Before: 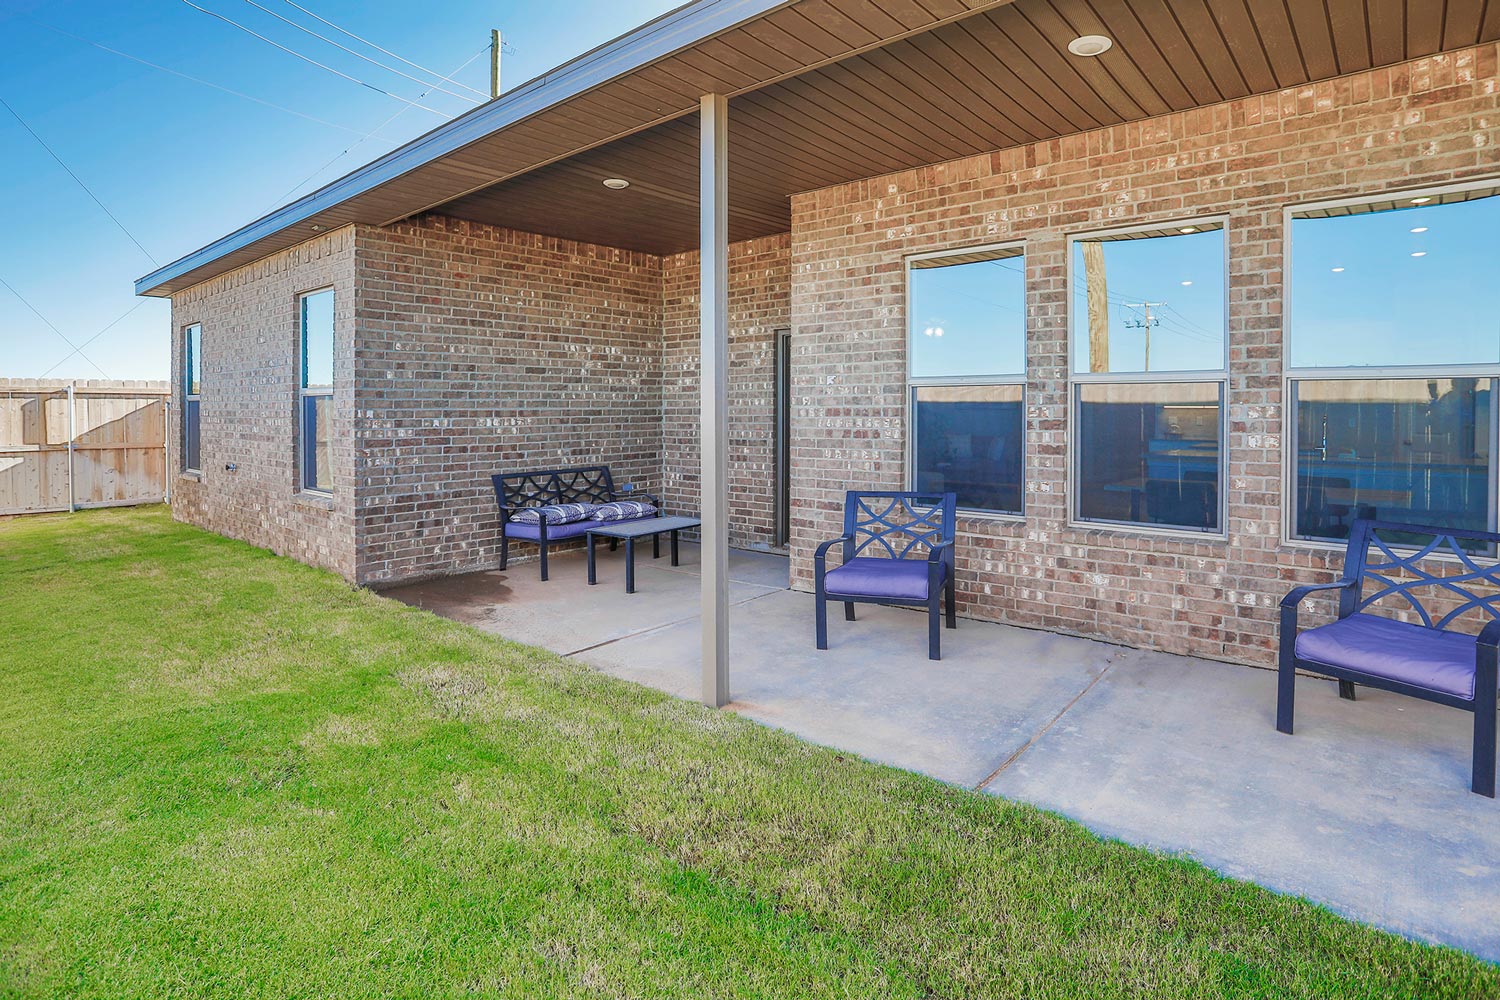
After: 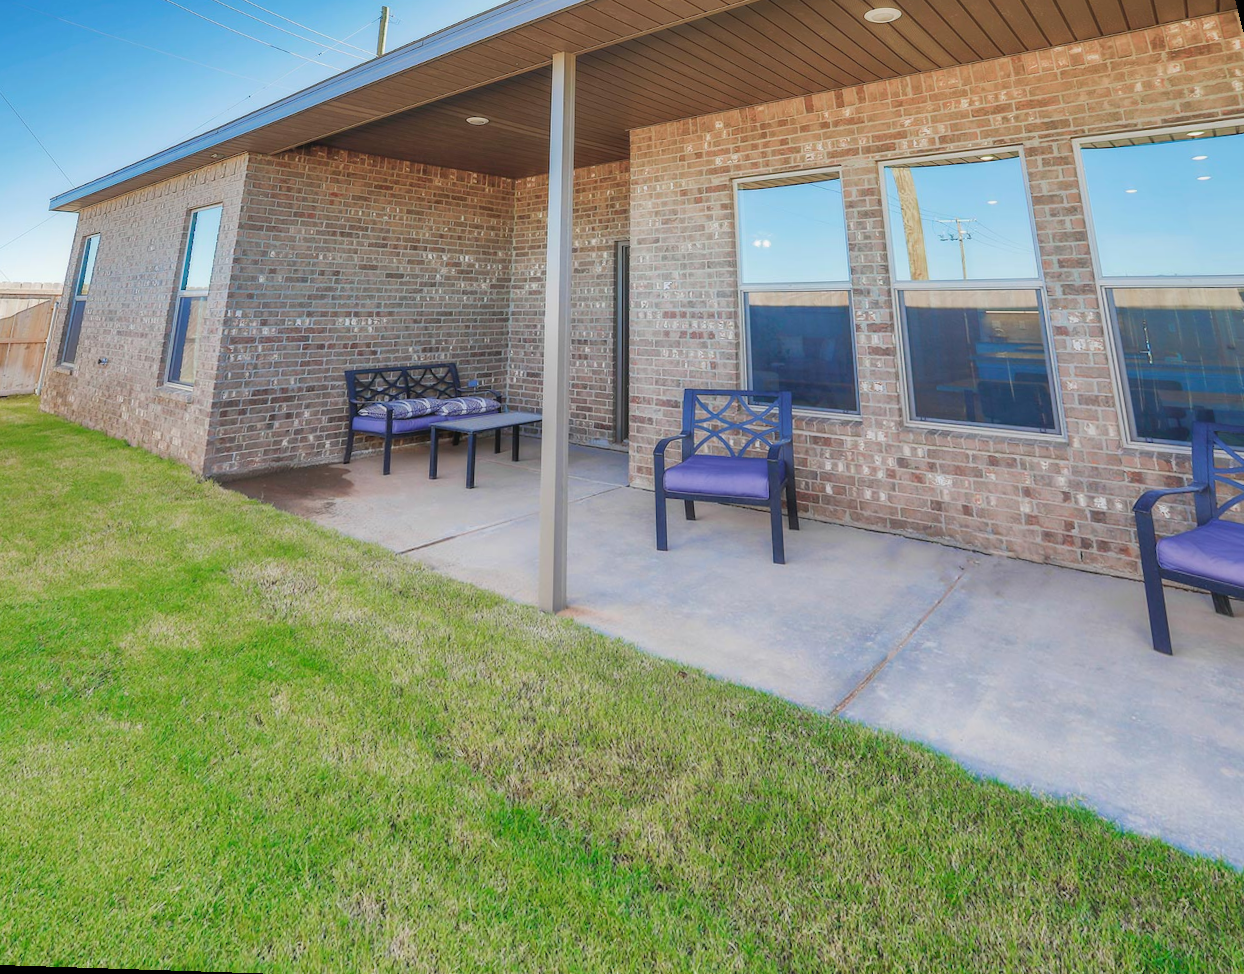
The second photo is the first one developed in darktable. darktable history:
contrast equalizer: octaves 7, y [[0.502, 0.505, 0.512, 0.529, 0.564, 0.588], [0.5 ×6], [0.502, 0.505, 0.512, 0.529, 0.564, 0.588], [0, 0.001, 0.001, 0.004, 0.008, 0.011], [0, 0.001, 0.001, 0.004, 0.008, 0.011]], mix -1
rotate and perspective: rotation 0.72°, lens shift (vertical) -0.352, lens shift (horizontal) -0.051, crop left 0.152, crop right 0.859, crop top 0.019, crop bottom 0.964
